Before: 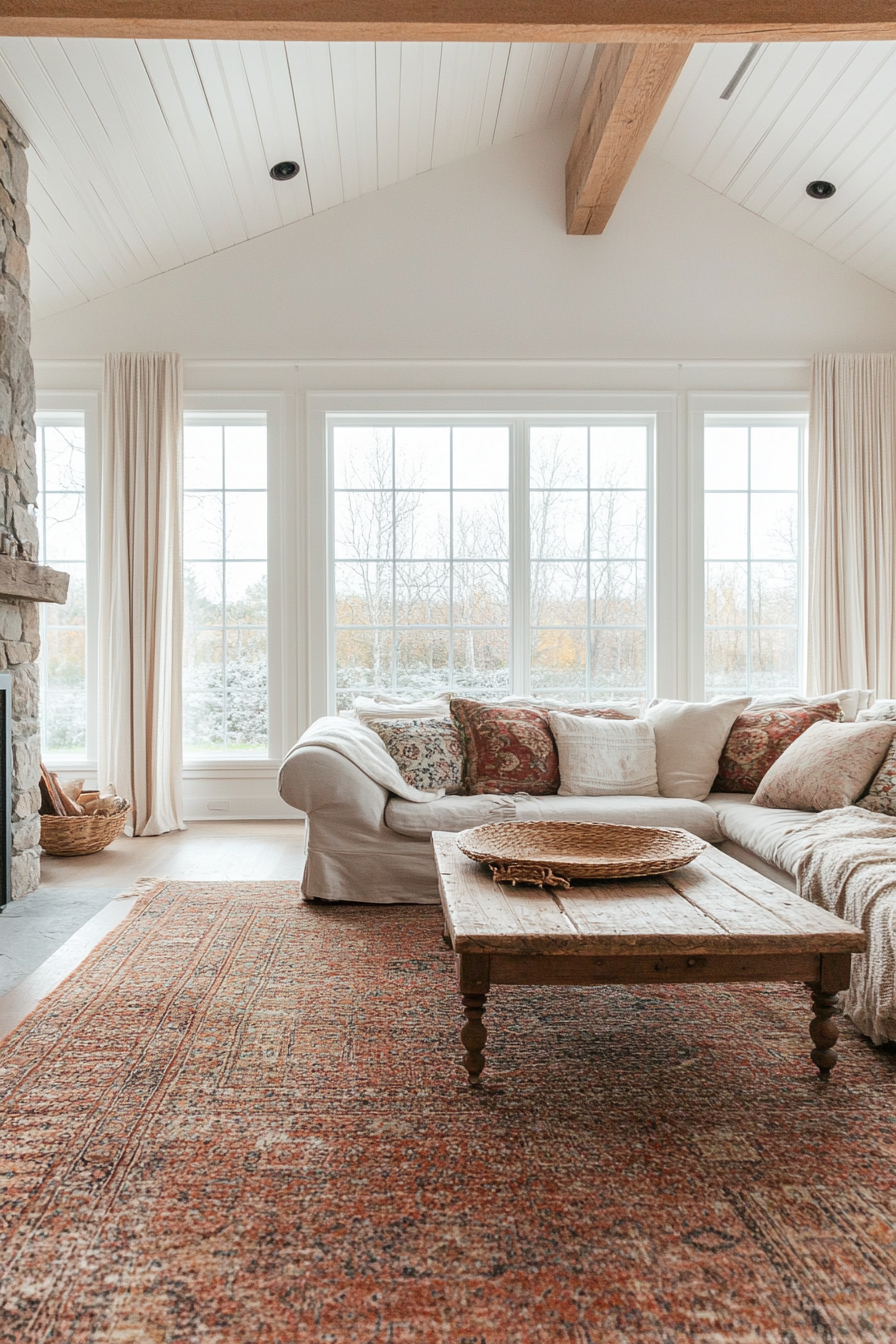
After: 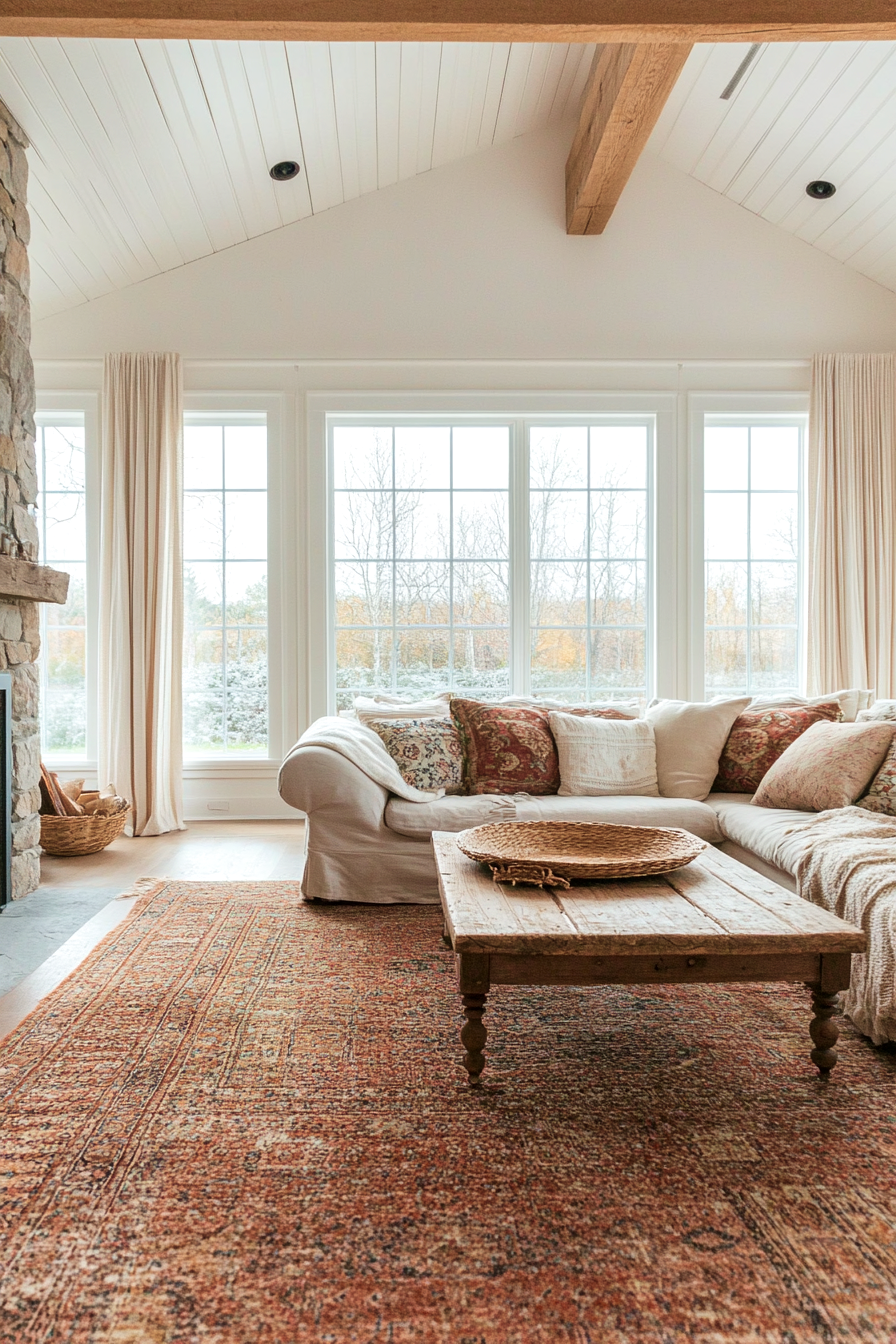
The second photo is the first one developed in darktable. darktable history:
velvia: strength 45%
local contrast: mode bilateral grid, contrast 20, coarseness 50, detail 120%, midtone range 0.2
